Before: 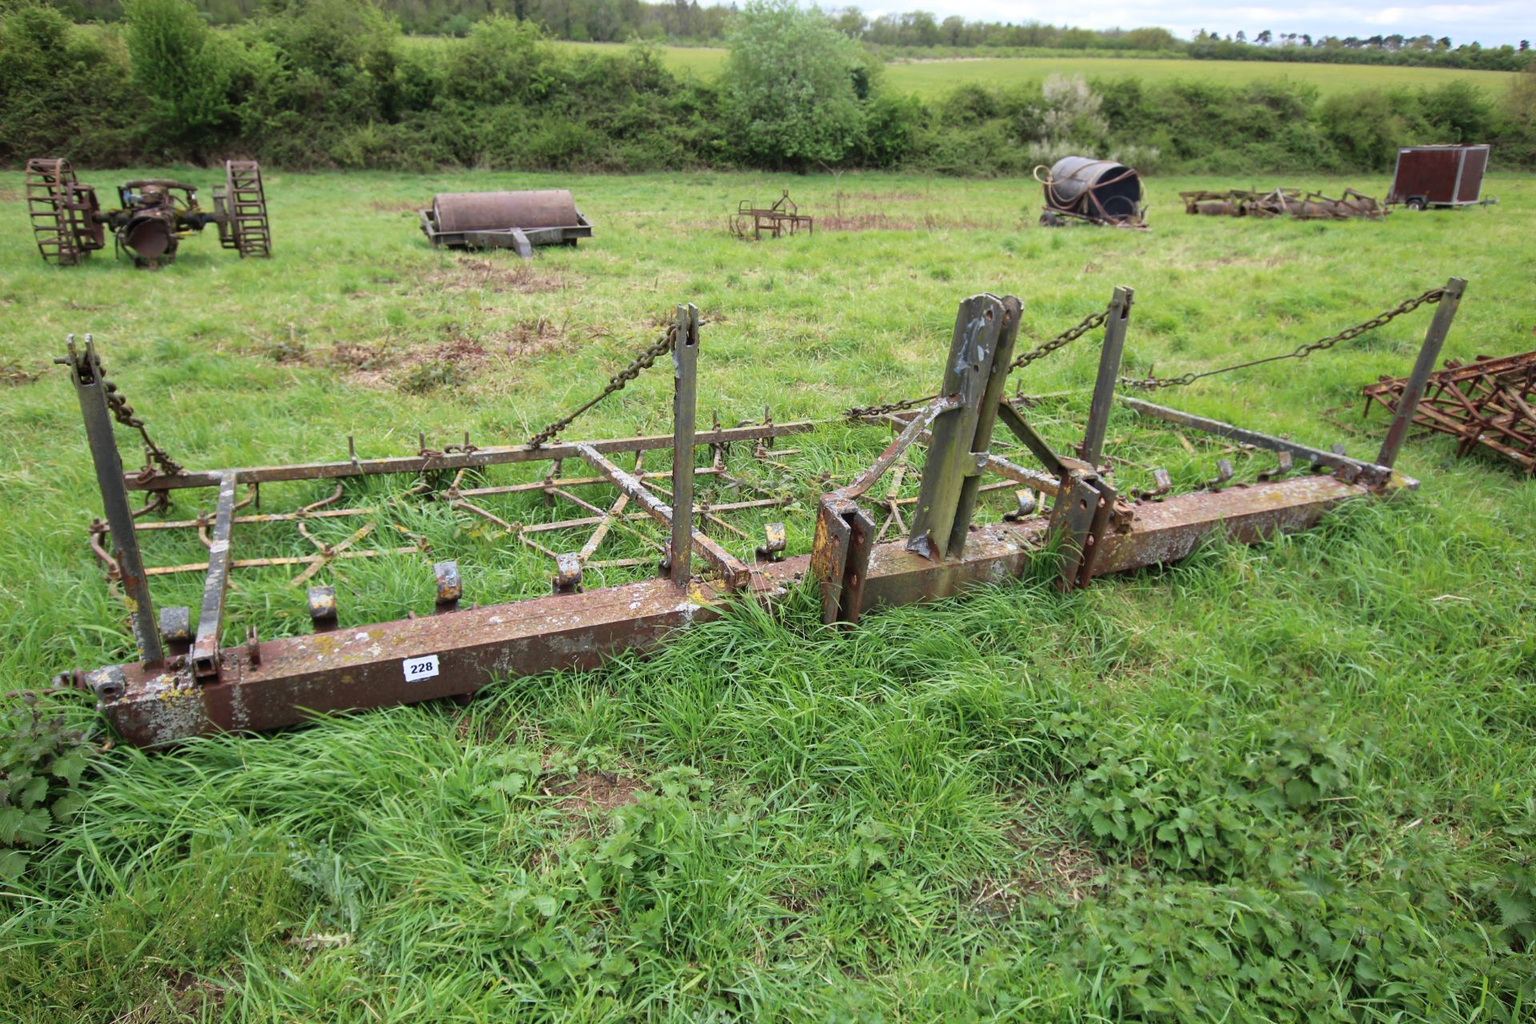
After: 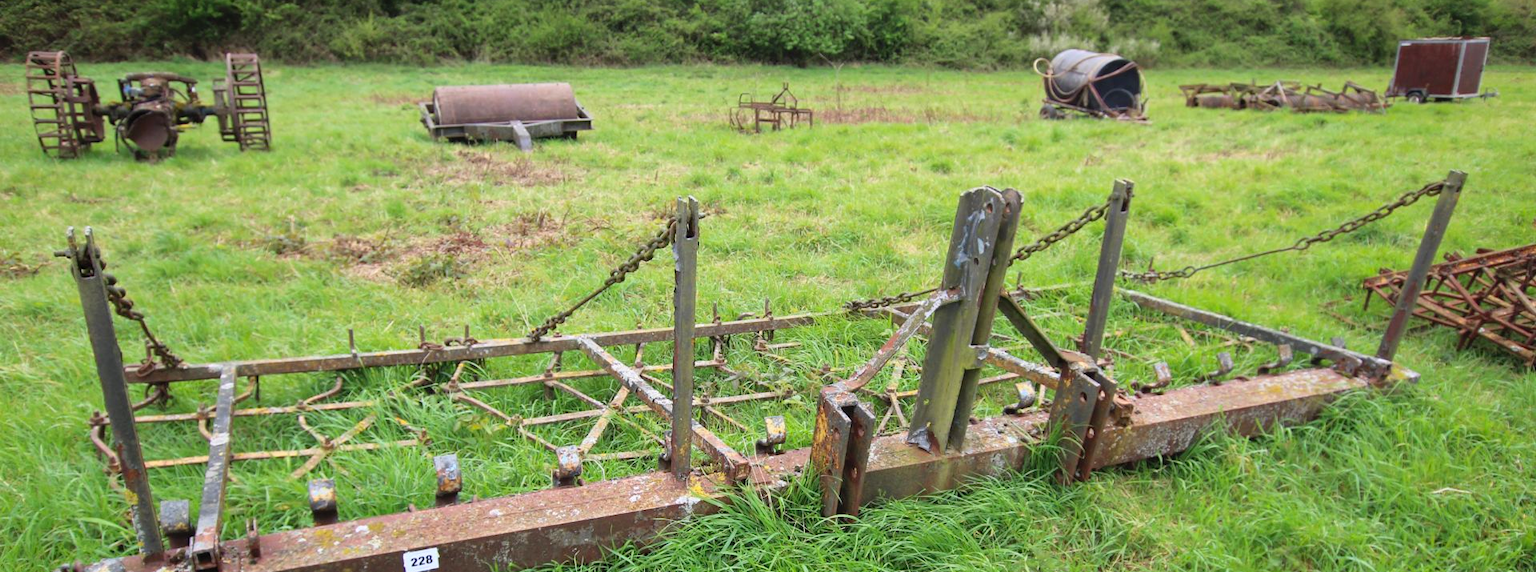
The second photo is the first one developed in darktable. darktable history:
crop and rotate: top 10.474%, bottom 33.574%
contrast brightness saturation: contrast 0.074, brightness 0.074, saturation 0.179
